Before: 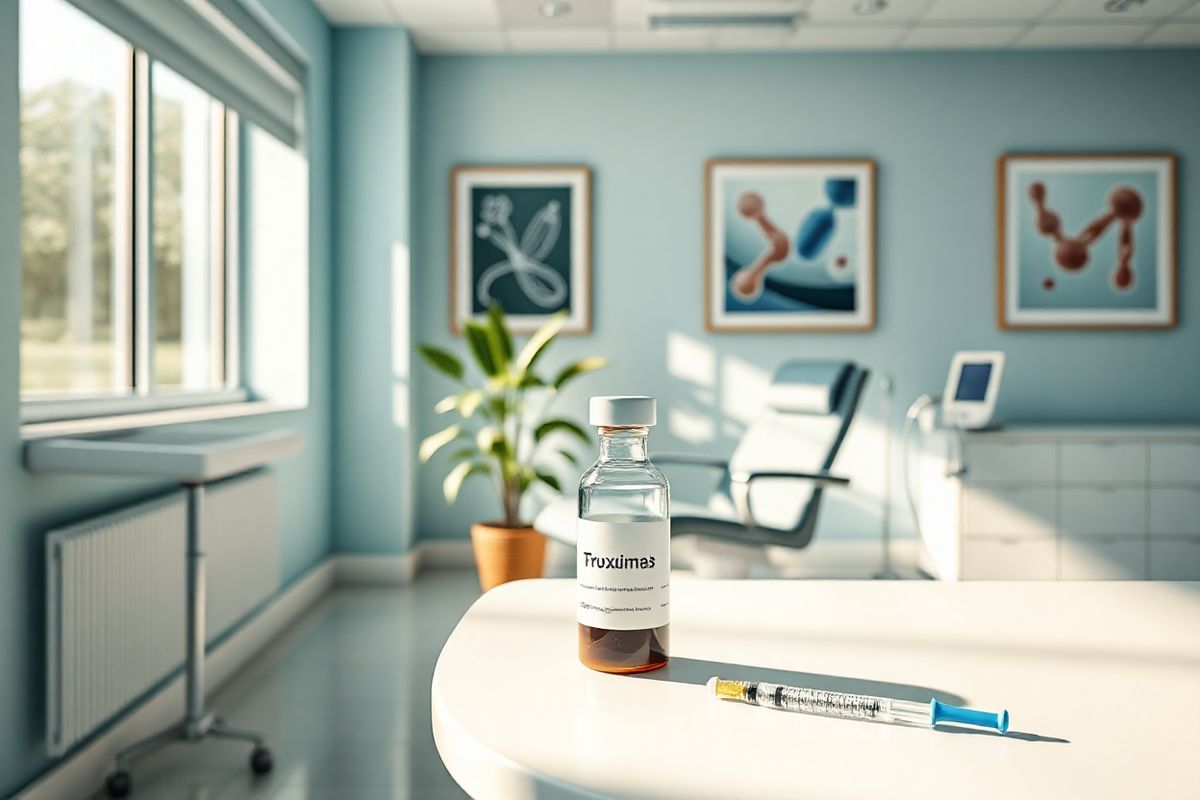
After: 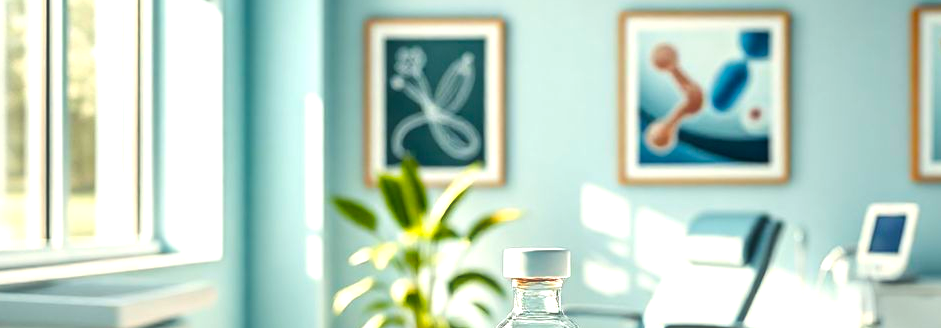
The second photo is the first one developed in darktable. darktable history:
color balance rgb: perceptual saturation grading › global saturation 30.415%, global vibrance 20%
crop: left 7.199%, top 18.52%, right 14.375%, bottom 40.404%
exposure: exposure 0.6 EV, compensate highlight preservation false
haze removal: strength -0.051, compatibility mode true, adaptive false
